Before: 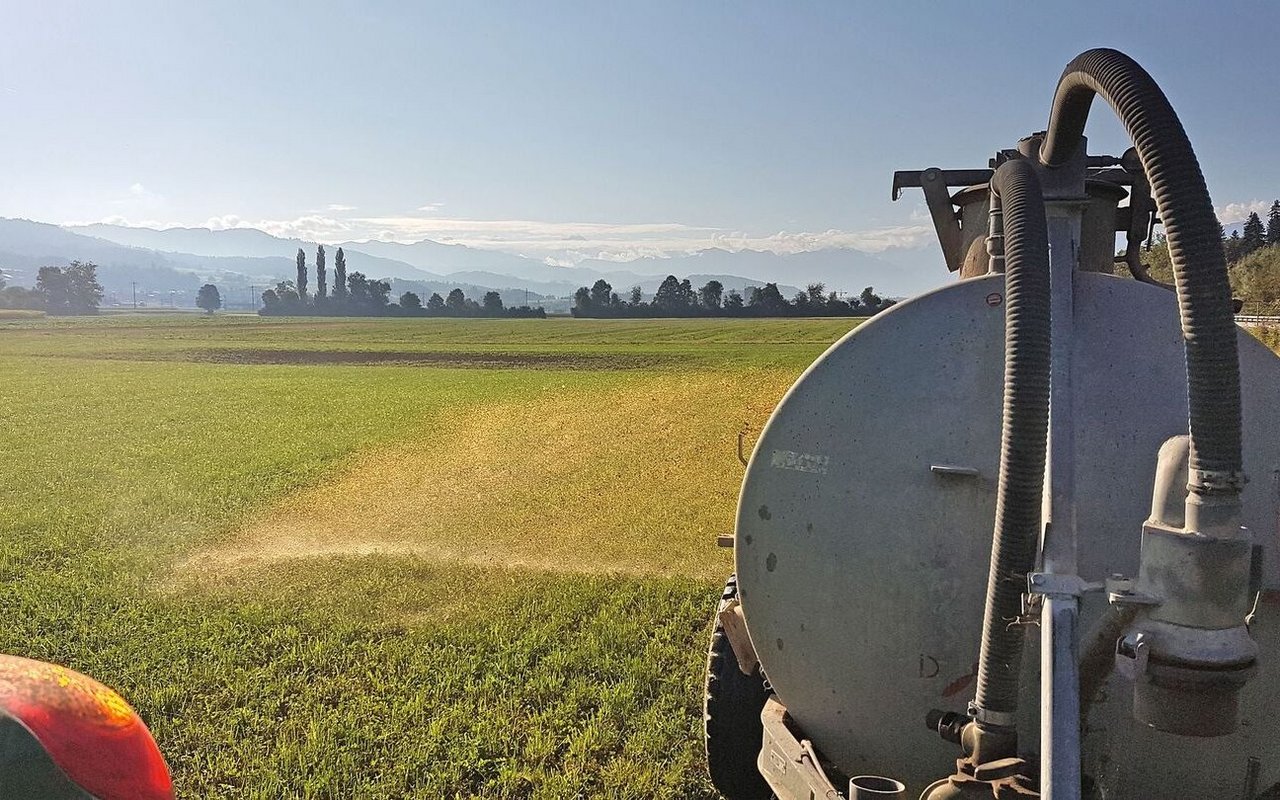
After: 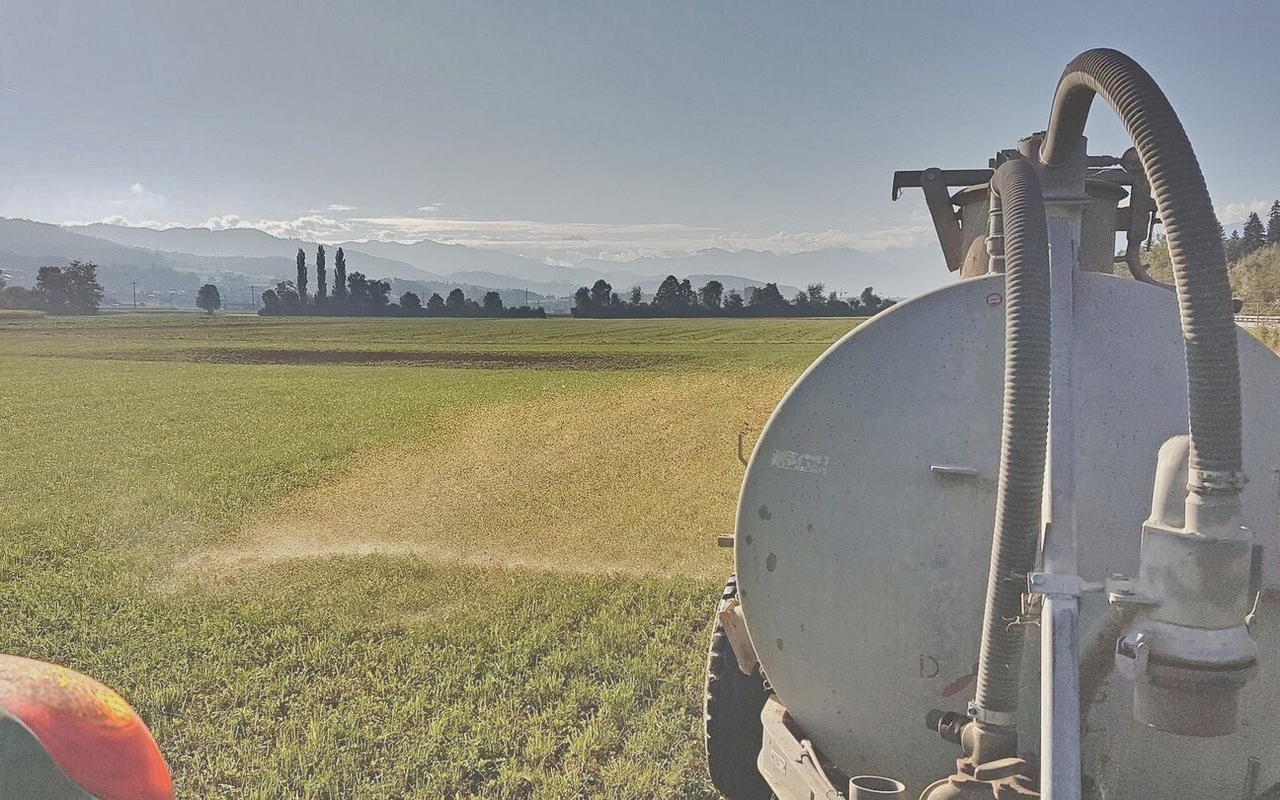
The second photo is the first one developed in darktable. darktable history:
shadows and highlights: white point adjustment -3.6, highlights -63.61, soften with gaussian
tone curve: curves: ch0 [(0, 0) (0.003, 0.275) (0.011, 0.288) (0.025, 0.309) (0.044, 0.326) (0.069, 0.346) (0.1, 0.37) (0.136, 0.396) (0.177, 0.432) (0.224, 0.473) (0.277, 0.516) (0.335, 0.566) (0.399, 0.611) (0.468, 0.661) (0.543, 0.711) (0.623, 0.761) (0.709, 0.817) (0.801, 0.867) (0.898, 0.911) (1, 1)], preserve colors none
